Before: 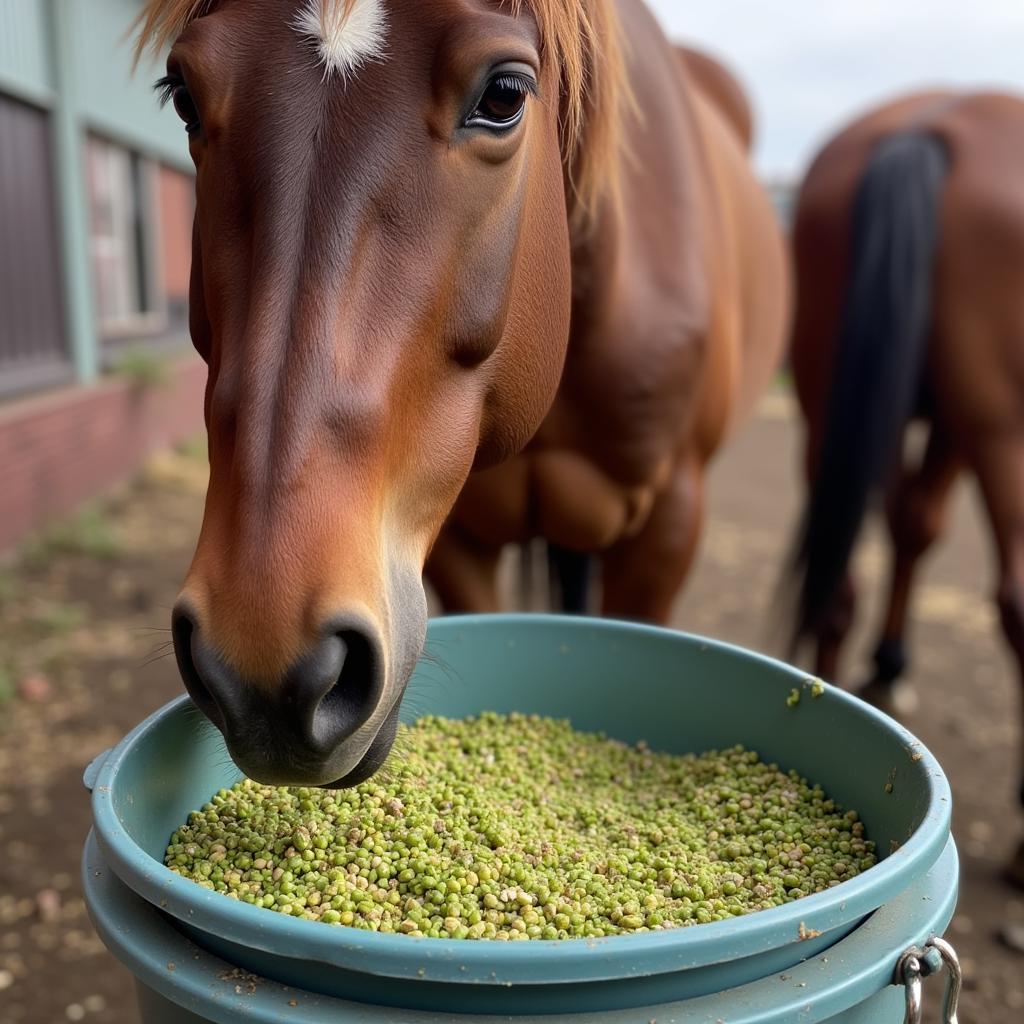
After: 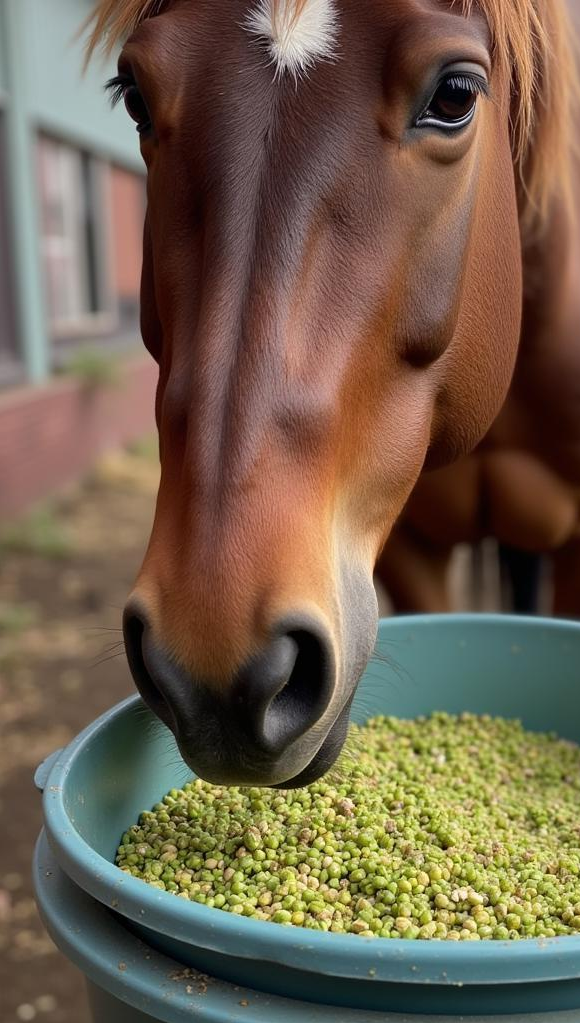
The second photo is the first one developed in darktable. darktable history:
crop: left 4.873%, right 38.419%
